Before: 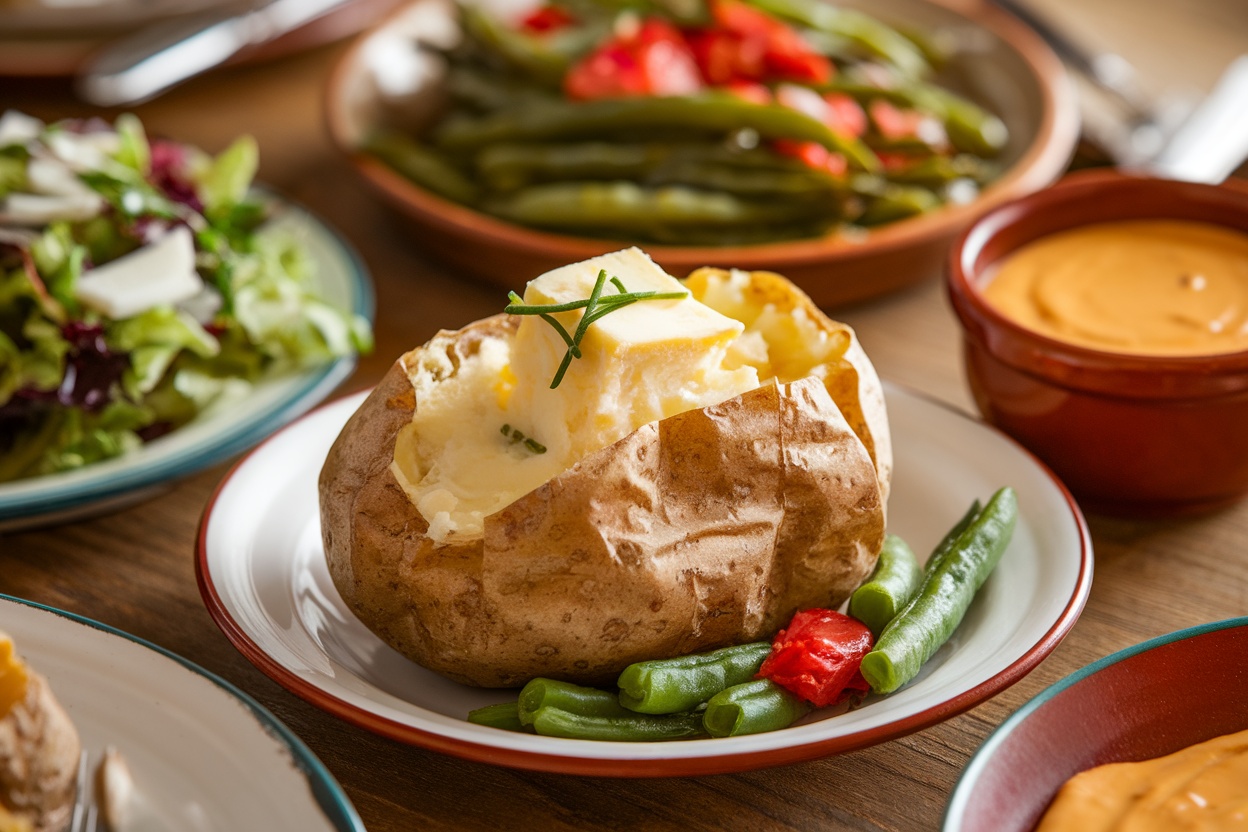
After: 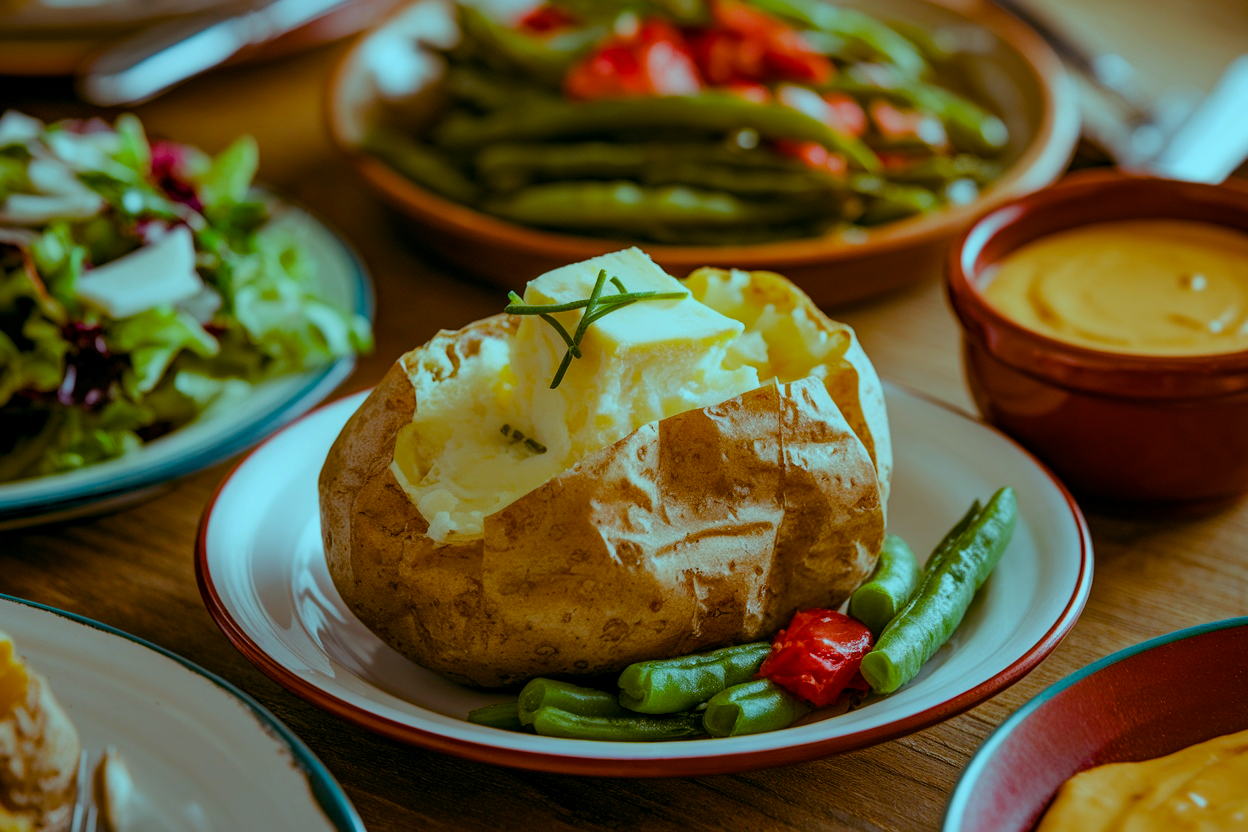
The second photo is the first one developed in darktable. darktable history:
white balance: red 0.982, blue 1.018
haze removal: compatibility mode true, adaptive false
color balance rgb: shadows lift › luminance -7.7%, shadows lift › chroma 2.13%, shadows lift › hue 165.27°, power › luminance -7.77%, power › chroma 1.34%, power › hue 330.55°, highlights gain › luminance -33.33%, highlights gain › chroma 5.68%, highlights gain › hue 217.2°, global offset › luminance -0.33%, global offset › chroma 0.11%, global offset › hue 165.27°, perceptual saturation grading › global saturation 27.72%, perceptual saturation grading › highlights -25%, perceptual saturation grading › mid-tones 25%, perceptual saturation grading › shadows 50%
contrast brightness saturation: saturation -0.05
